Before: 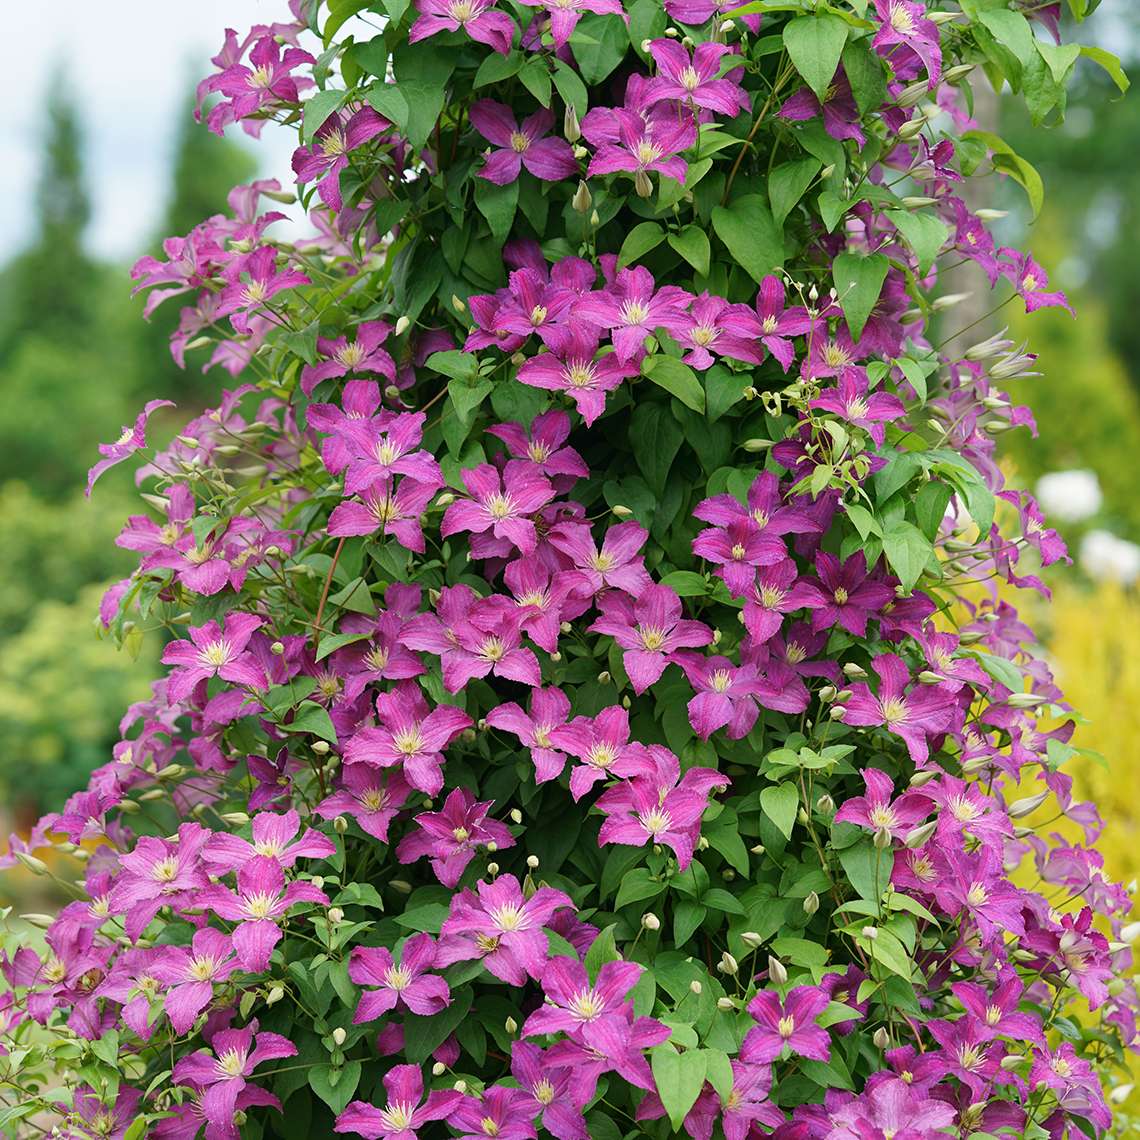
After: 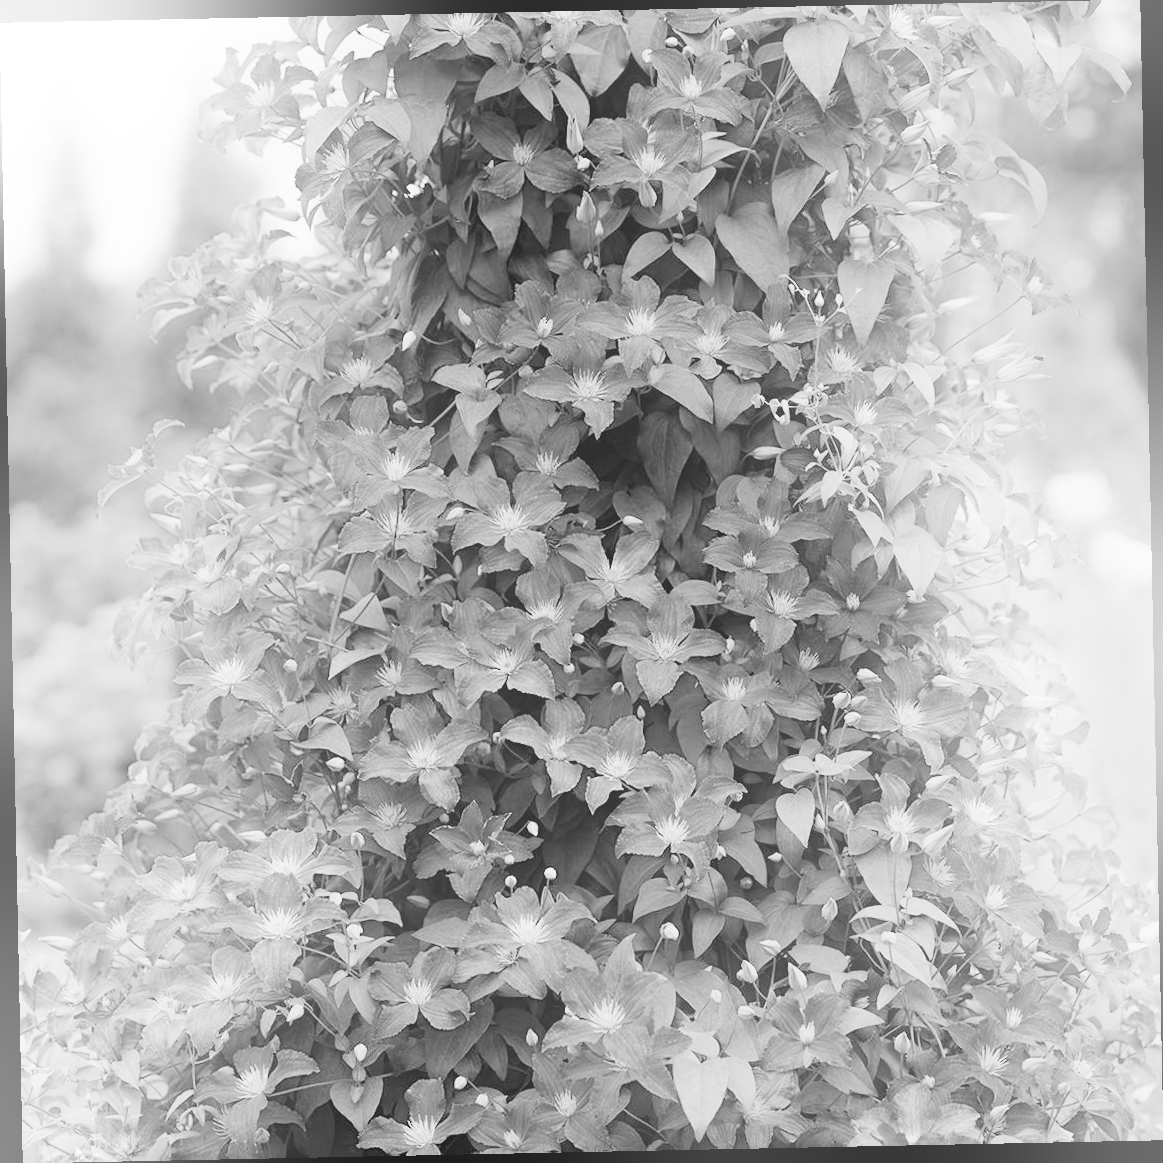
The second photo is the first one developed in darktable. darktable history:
bloom: threshold 82.5%, strength 16.25%
exposure: black level correction 0, compensate exposure bias true, compensate highlight preservation false
rotate and perspective: rotation -1.17°, automatic cropping off
haze removal: compatibility mode true, adaptive false
base curve: curves: ch0 [(0, 0) (0.005, 0.002) (0.15, 0.3) (0.4, 0.7) (0.75, 0.95) (1, 1)], preserve colors none
contrast equalizer: y [[0.46, 0.454, 0.451, 0.451, 0.455, 0.46], [0.5 ×6], [0.5 ×6], [0 ×6], [0 ×6]]
color balance rgb: perceptual saturation grading › global saturation 25%, perceptual brilliance grading › mid-tones 10%, perceptual brilliance grading › shadows 15%, global vibrance 20%
monochrome: a 2.21, b -1.33, size 2.2
